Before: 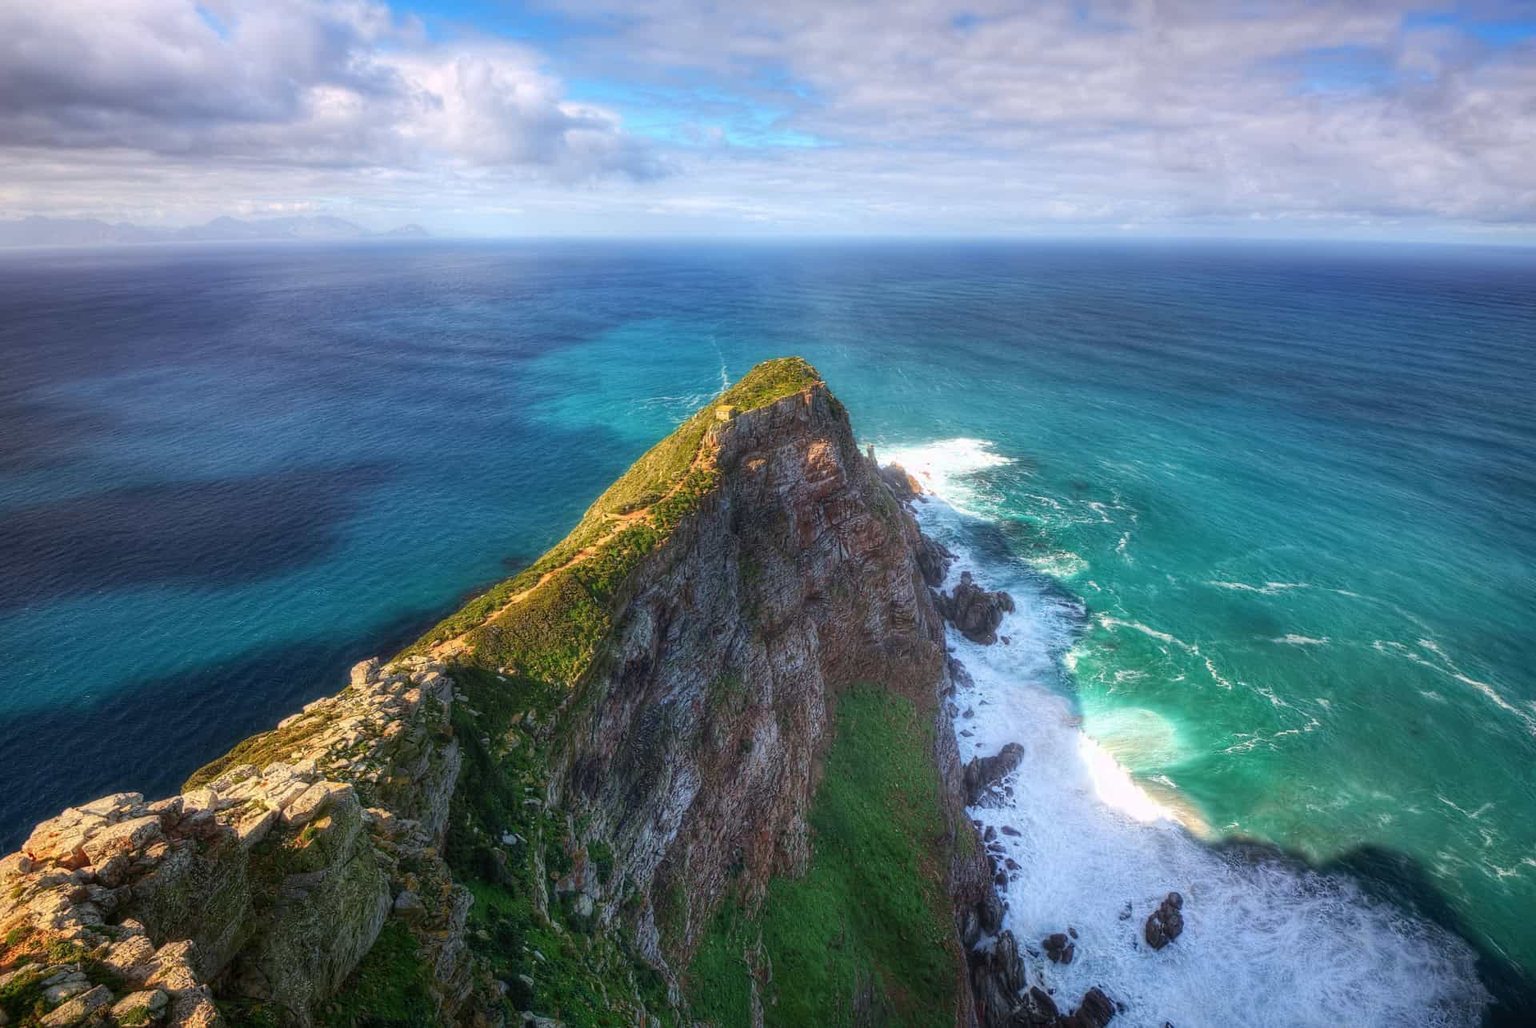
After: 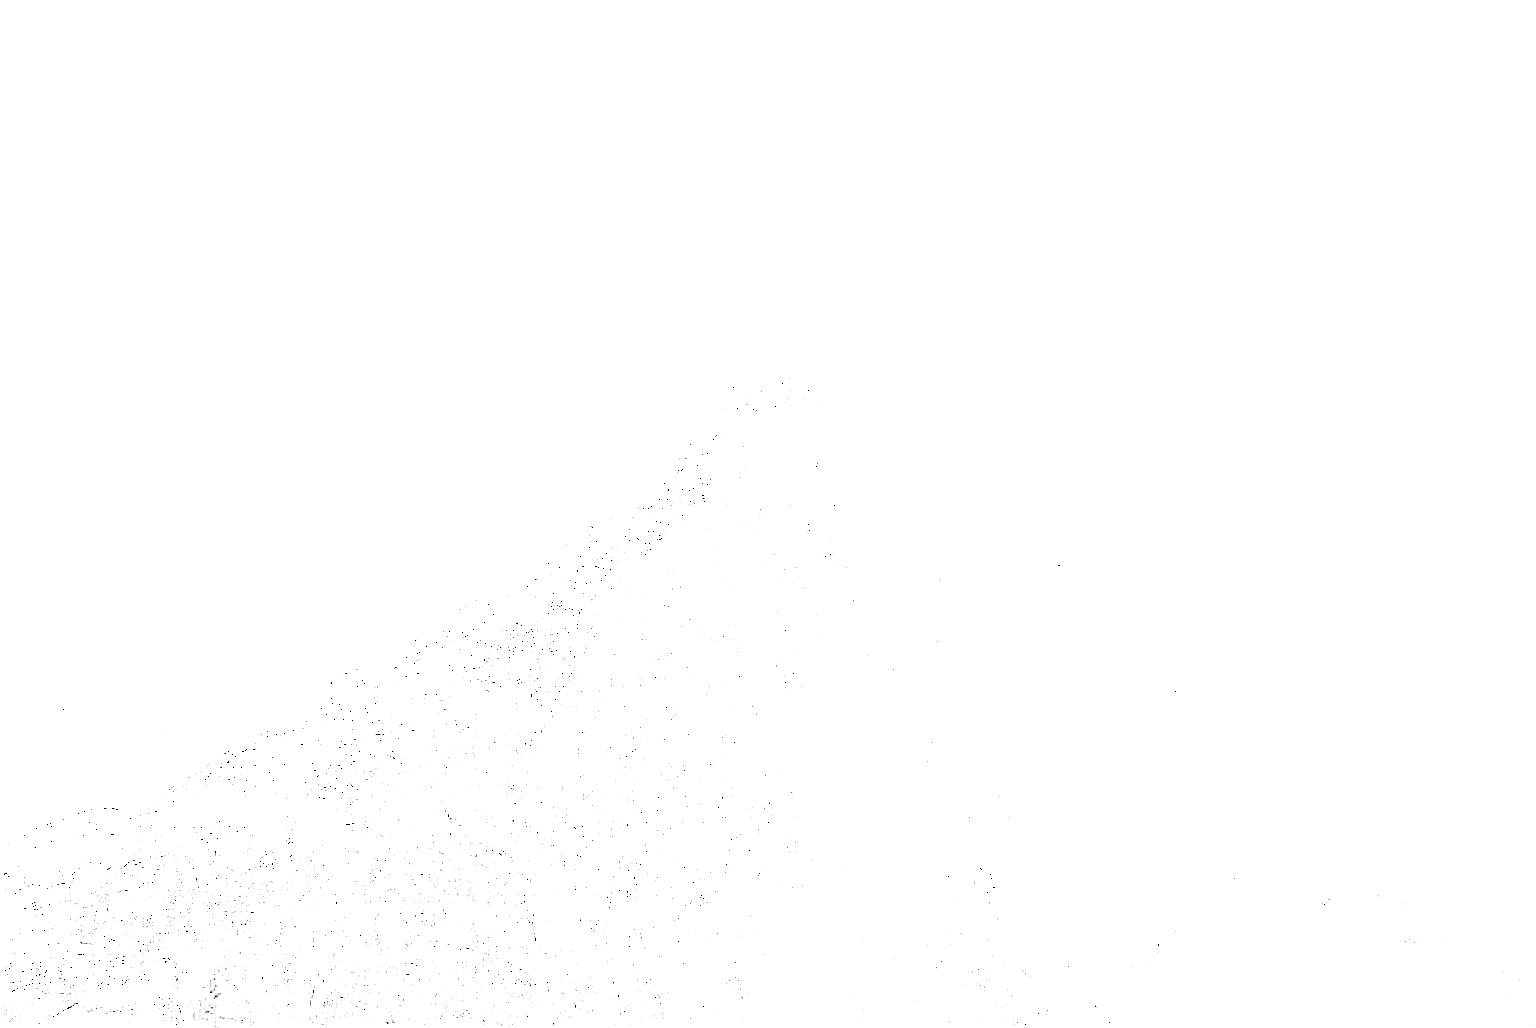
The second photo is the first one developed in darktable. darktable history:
crop: left 1.743%, right 0.268%, bottom 2.011%
tone curve: curves: ch0 [(0, 0) (0.003, 0.019) (0.011, 0.019) (0.025, 0.026) (0.044, 0.043) (0.069, 0.066) (0.1, 0.095) (0.136, 0.133) (0.177, 0.181) (0.224, 0.233) (0.277, 0.302) (0.335, 0.375) (0.399, 0.452) (0.468, 0.532) (0.543, 0.609) (0.623, 0.695) (0.709, 0.775) (0.801, 0.865) (0.898, 0.932) (1, 1)], preserve colors none
exposure: exposure 8 EV, compensate highlight preservation false
haze removal: strength -0.09, adaptive false
sharpen: radius 1.4, amount 1.25, threshold 0.7
monochrome: on, module defaults
